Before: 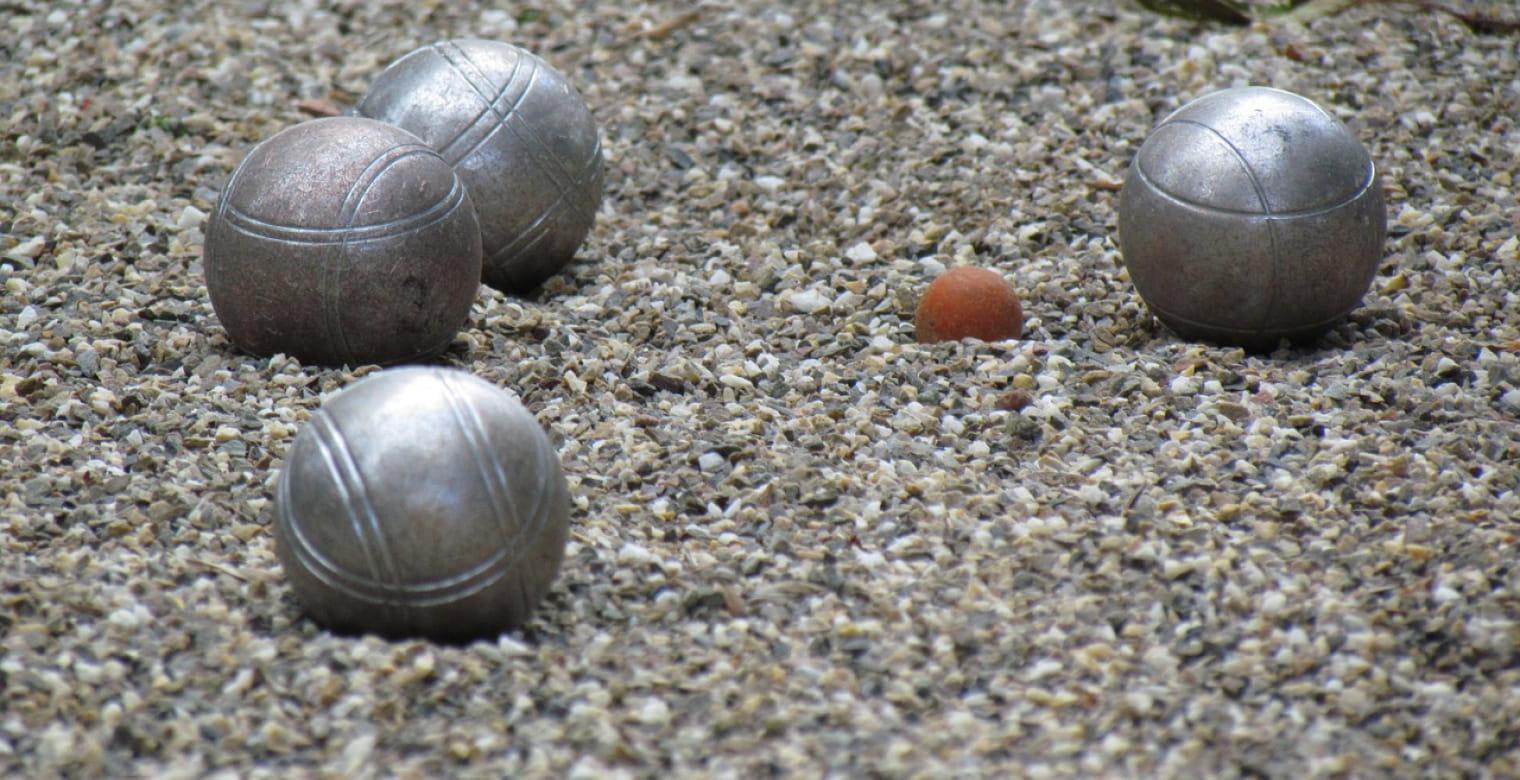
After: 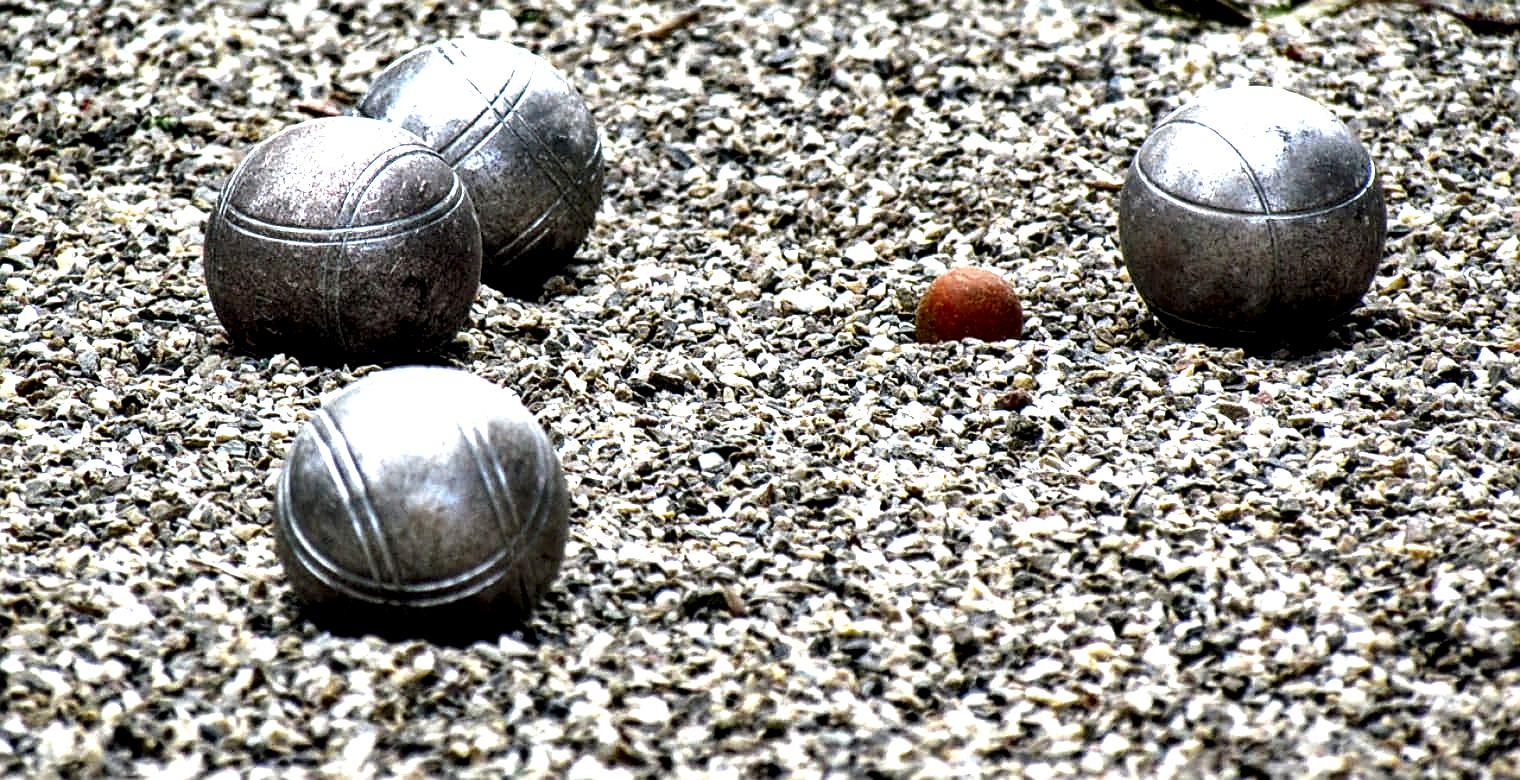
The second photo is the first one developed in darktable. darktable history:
sharpen: on, module defaults
exposure: exposure 1 EV, compensate exposure bias true, compensate highlight preservation false
shadows and highlights: shadows 58.94, soften with gaussian
local contrast: shadows 188%, detail 226%
